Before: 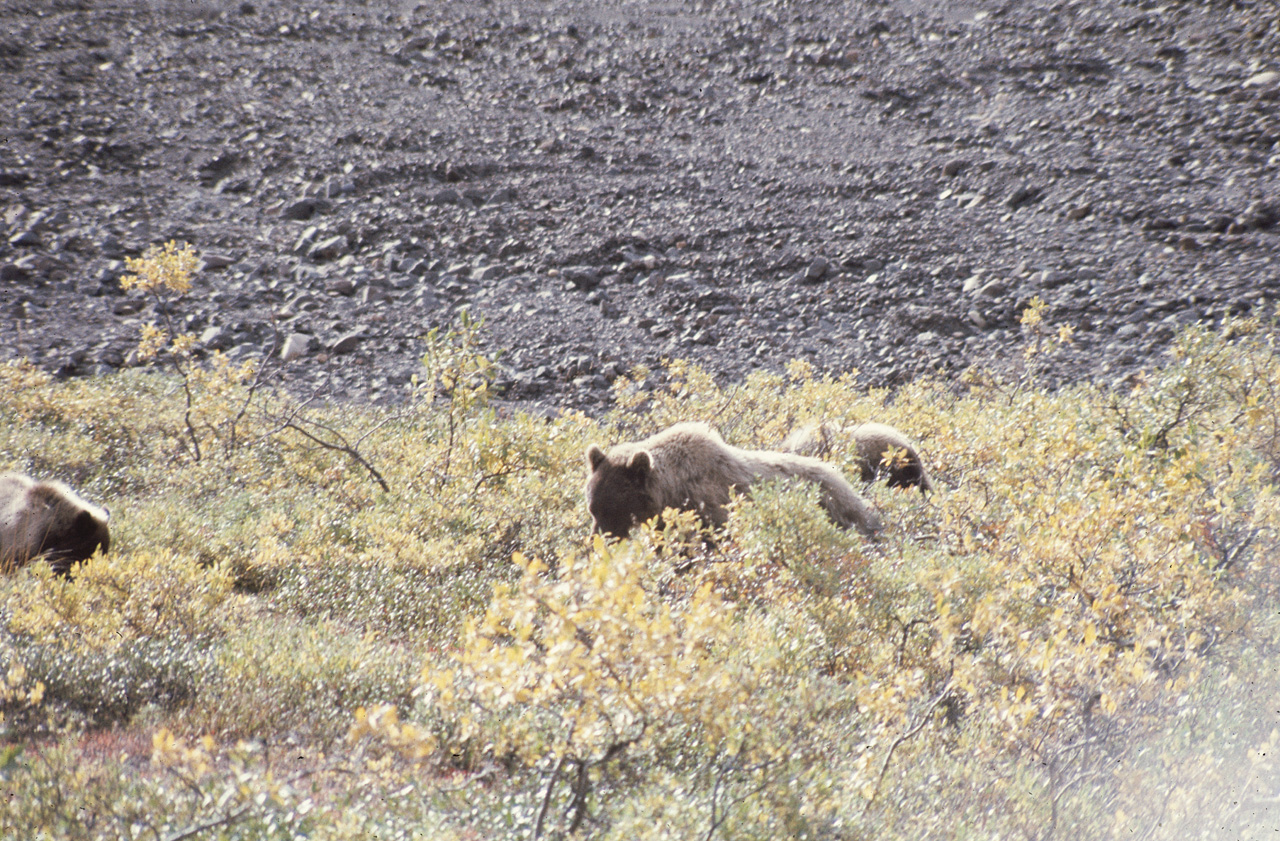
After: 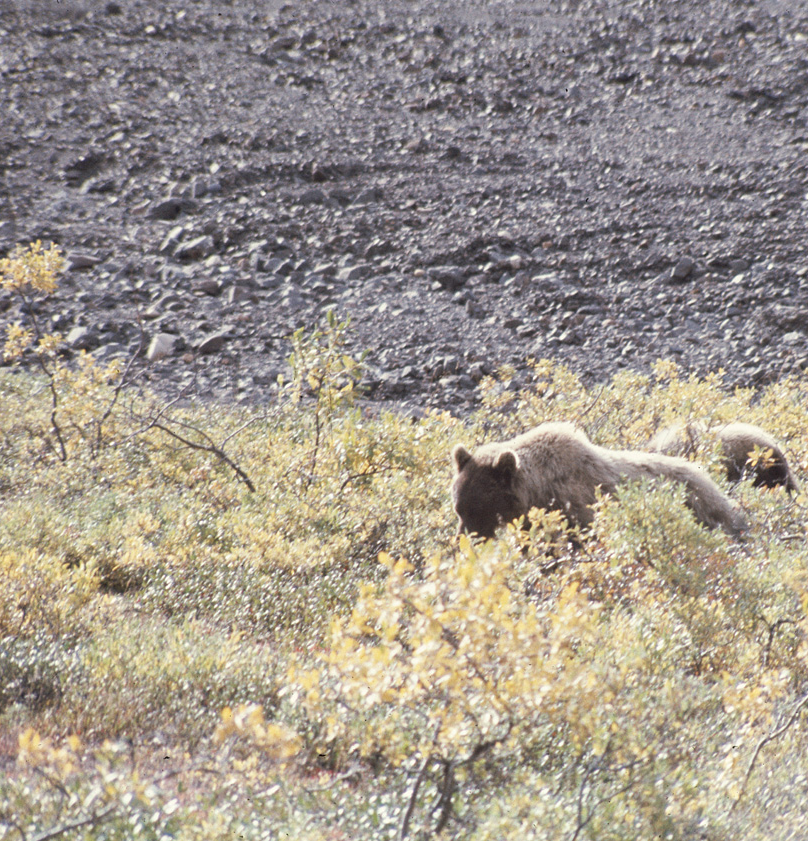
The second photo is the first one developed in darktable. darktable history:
crop: left 10.524%, right 26.293%
tone equalizer: on, module defaults
